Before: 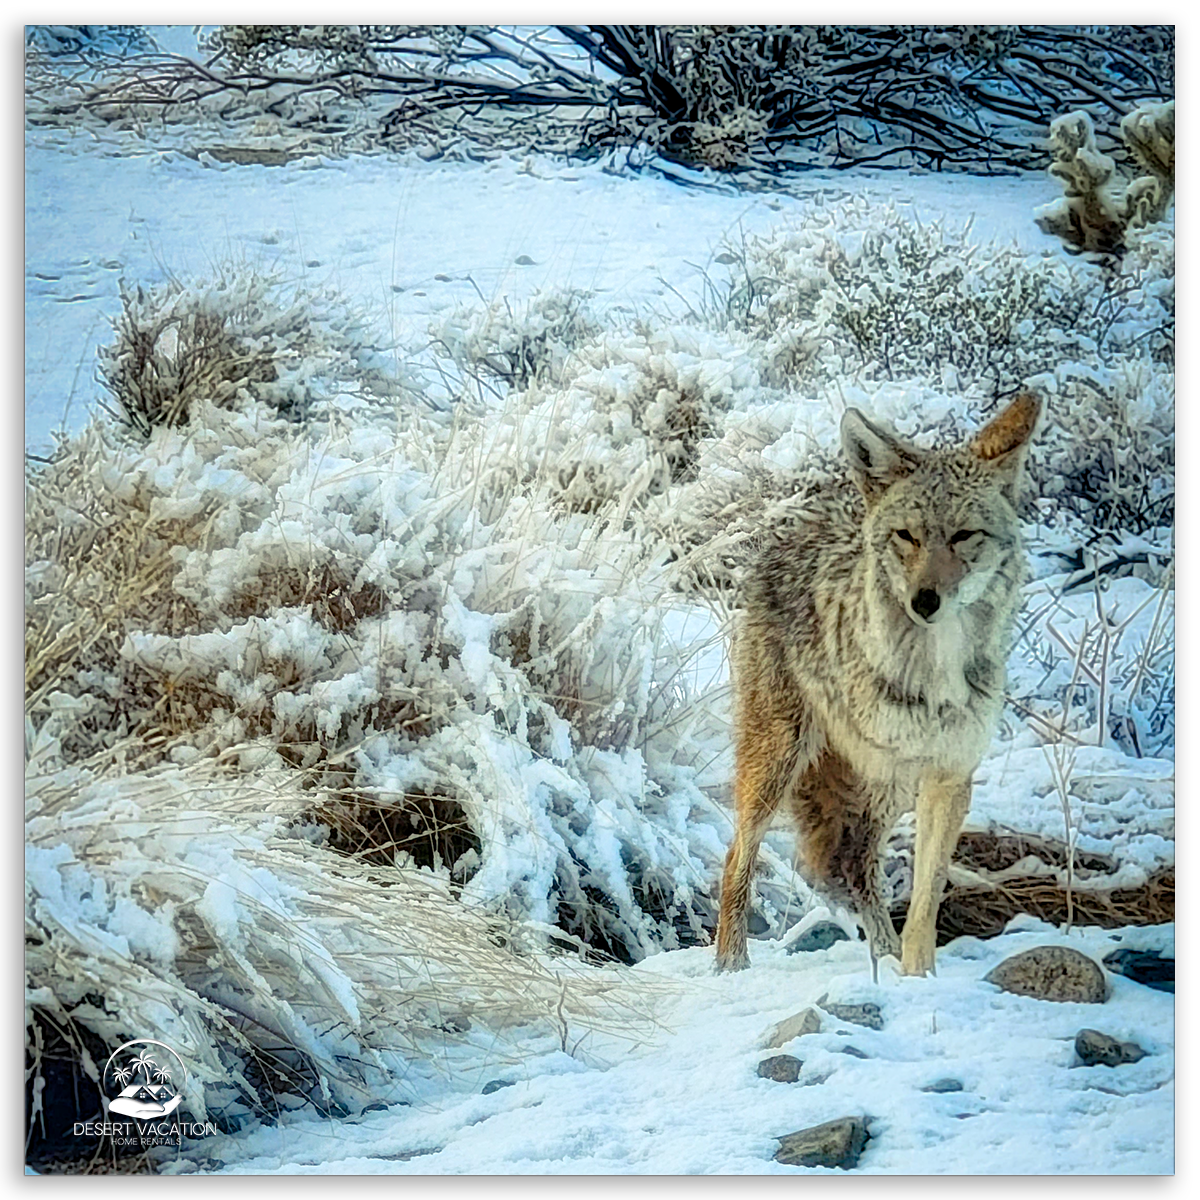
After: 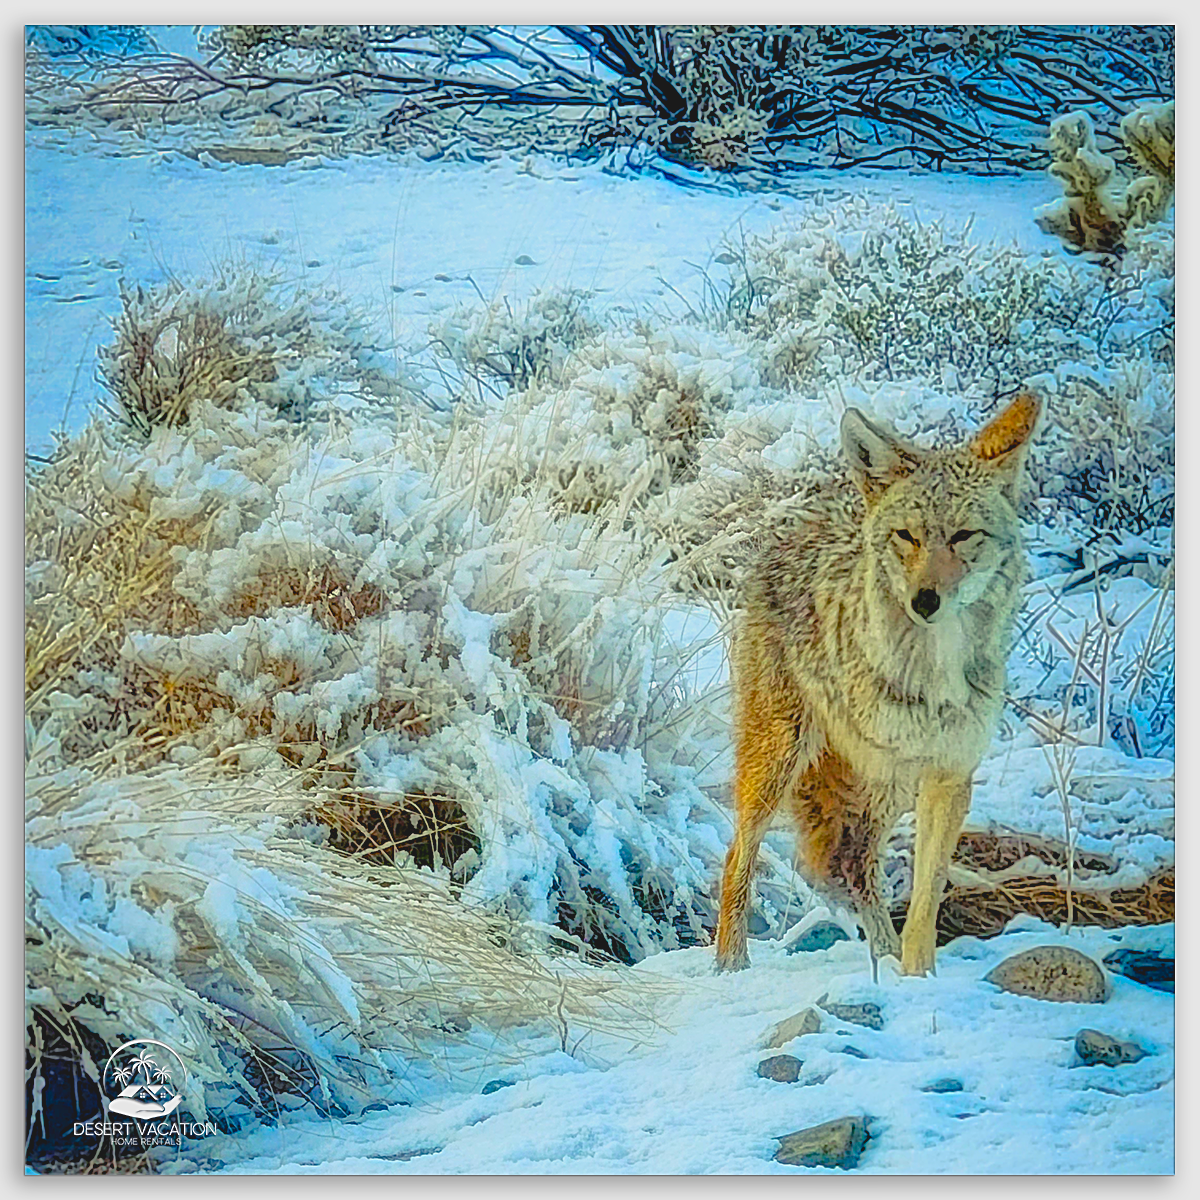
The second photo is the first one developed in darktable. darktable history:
contrast brightness saturation: contrast -0.19, saturation 0.19
tone equalizer: -8 EV -0.002 EV, -7 EV 0.005 EV, -6 EV -0.008 EV, -5 EV 0.007 EV, -4 EV -0.042 EV, -3 EV -0.233 EV, -2 EV -0.662 EV, -1 EV -0.983 EV, +0 EV -0.969 EV, smoothing diameter 2%, edges refinement/feathering 20, mask exposure compensation -1.57 EV, filter diffusion 5
sharpen: on, module defaults
exposure: exposure 1 EV, compensate highlight preservation false
color balance rgb: perceptual saturation grading › global saturation 20%, global vibrance 20%
